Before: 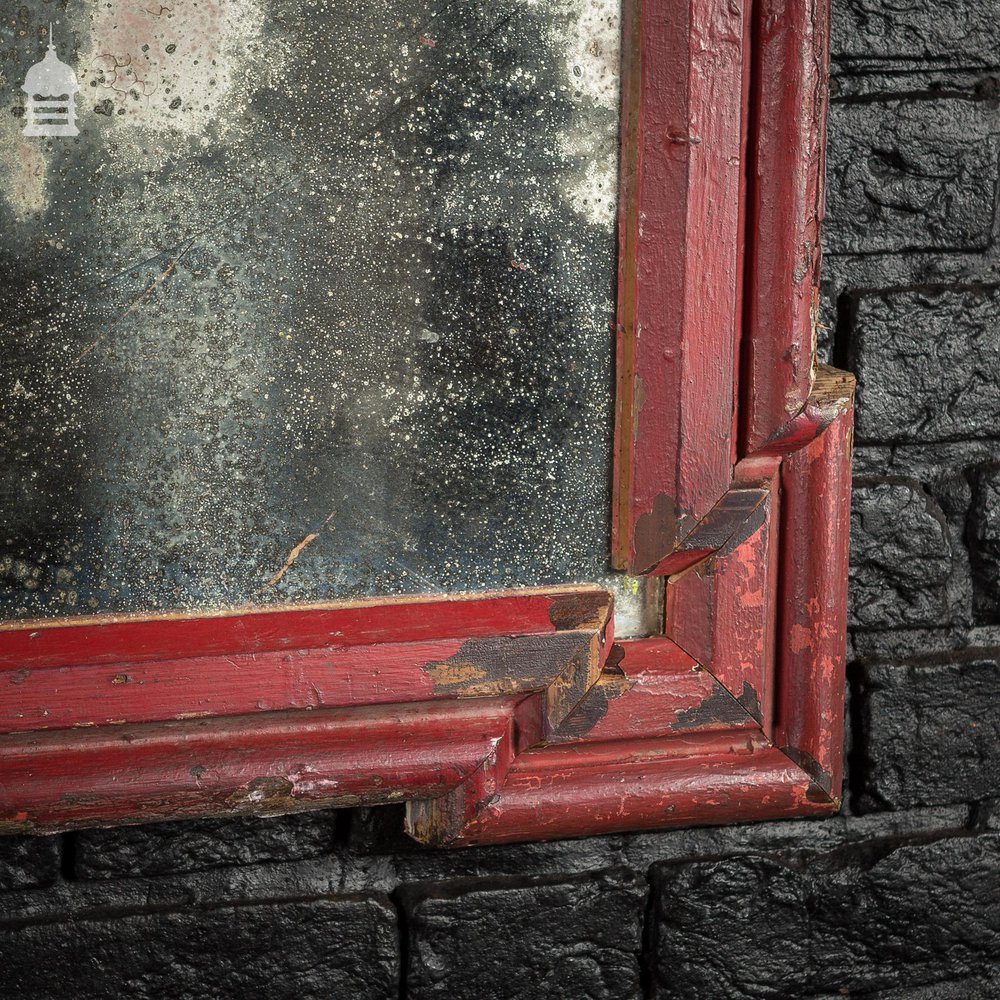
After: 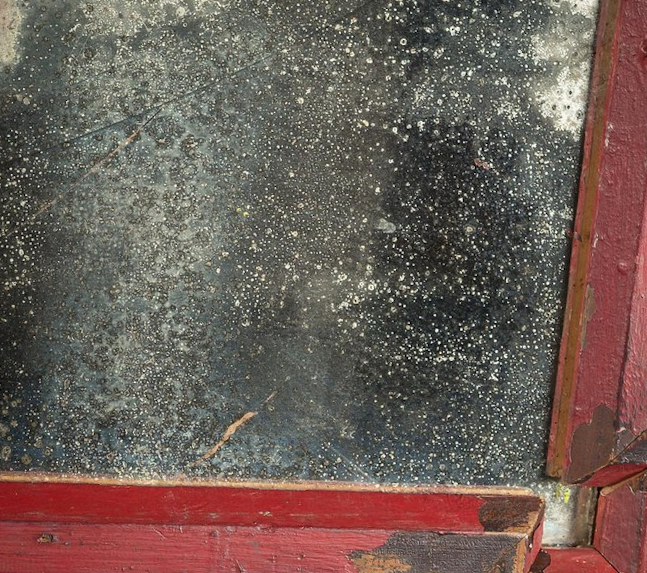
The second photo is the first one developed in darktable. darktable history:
crop and rotate: angle -5.44°, left 1.998%, top 6.832%, right 27.414%, bottom 30.624%
